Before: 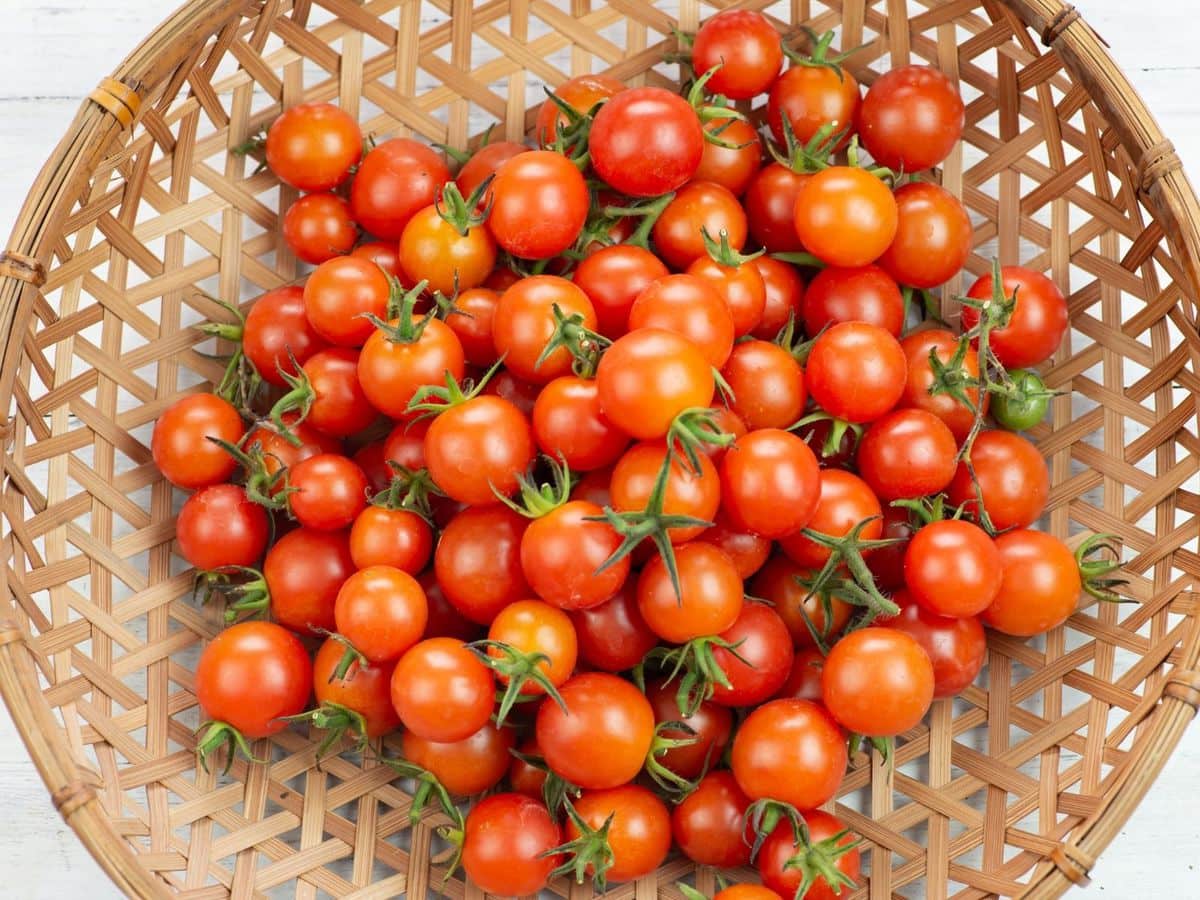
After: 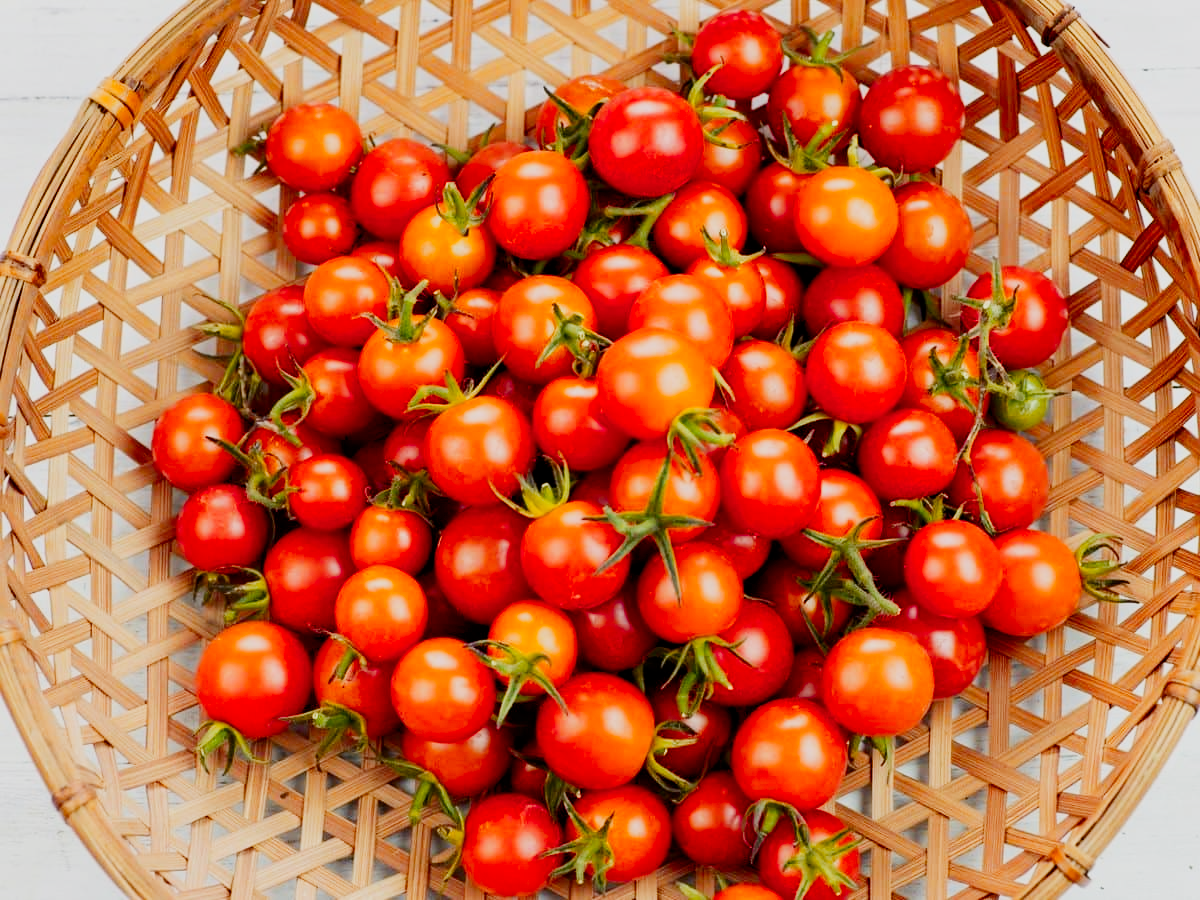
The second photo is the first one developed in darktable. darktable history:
contrast brightness saturation: contrast 0.221
color zones: curves: ch1 [(0.235, 0.558) (0.75, 0.5)]; ch2 [(0.25, 0.462) (0.749, 0.457)]
color balance rgb: perceptual saturation grading › global saturation 29.747%, perceptual brilliance grading › global brilliance 2.665%, perceptual brilliance grading › highlights -2.947%, perceptual brilliance grading › shadows 3.025%
filmic rgb: black relative exposure -7.65 EV, white relative exposure 4.56 EV, threshold 3.05 EV, hardness 3.61, add noise in highlights 0, preserve chrominance no, color science v3 (2019), use custom middle-gray values true, contrast in highlights soft, enable highlight reconstruction true
